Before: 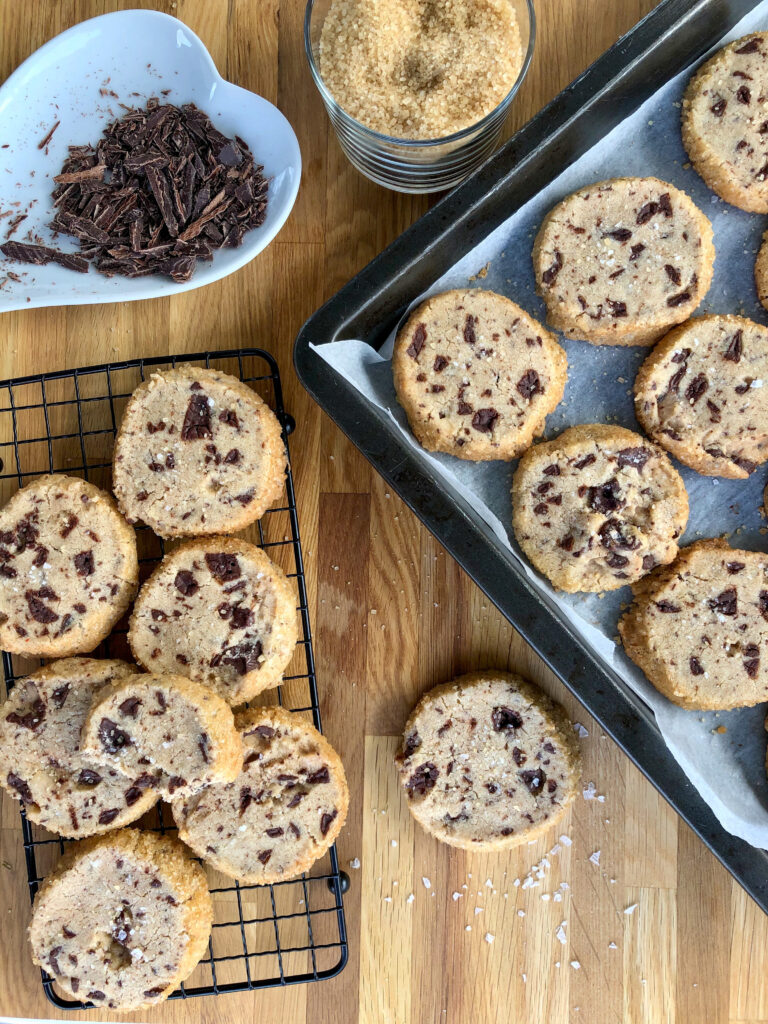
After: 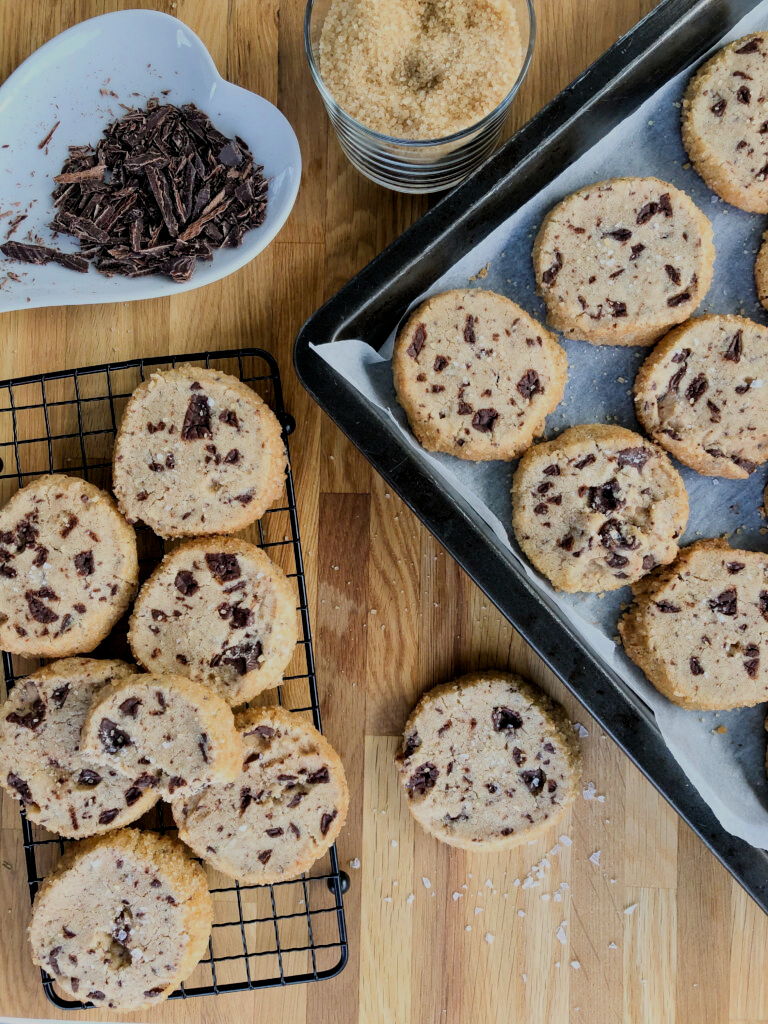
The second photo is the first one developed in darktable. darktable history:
filmic rgb: black relative exposure -6.98 EV, white relative exposure 5.59 EV, hardness 2.86
